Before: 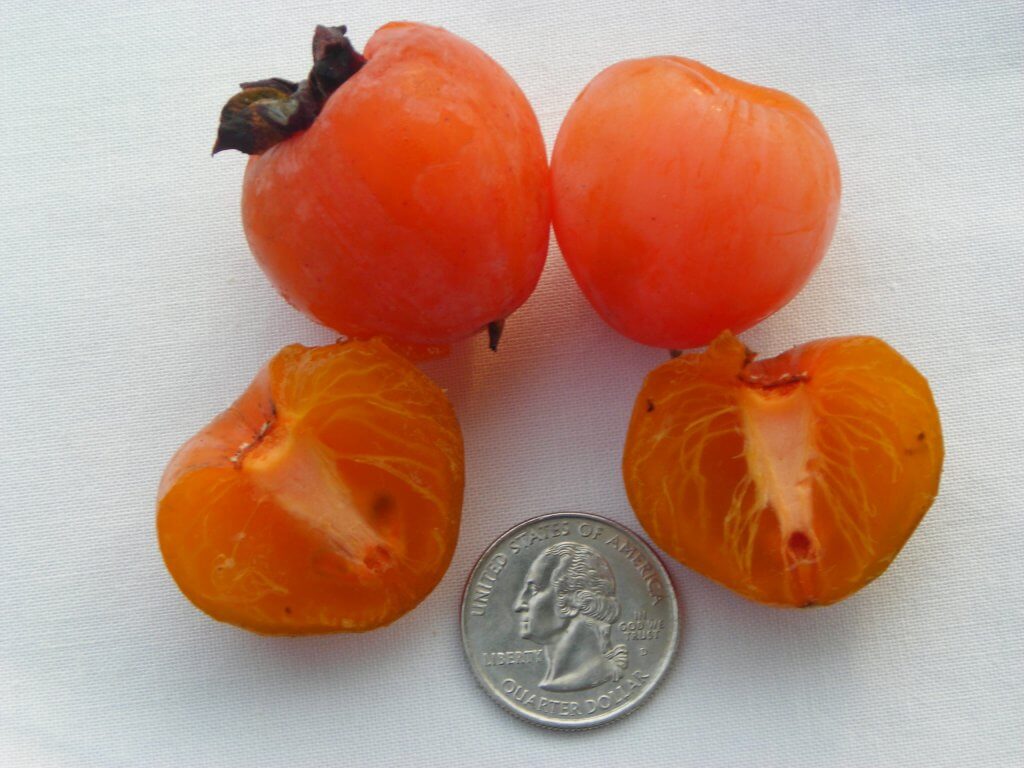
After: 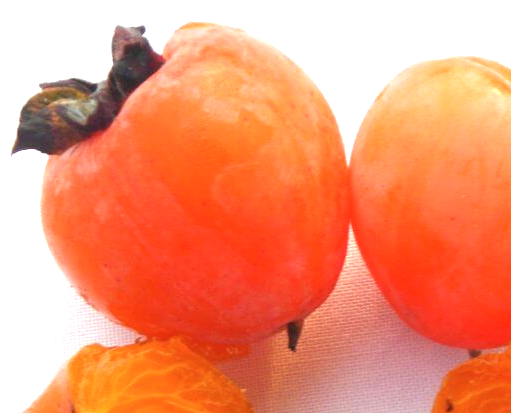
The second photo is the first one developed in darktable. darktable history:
crop: left 19.66%, right 30.341%, bottom 46.103%
exposure: black level correction 0, exposure 1.386 EV, compensate highlight preservation false
contrast brightness saturation: saturation -0.048
